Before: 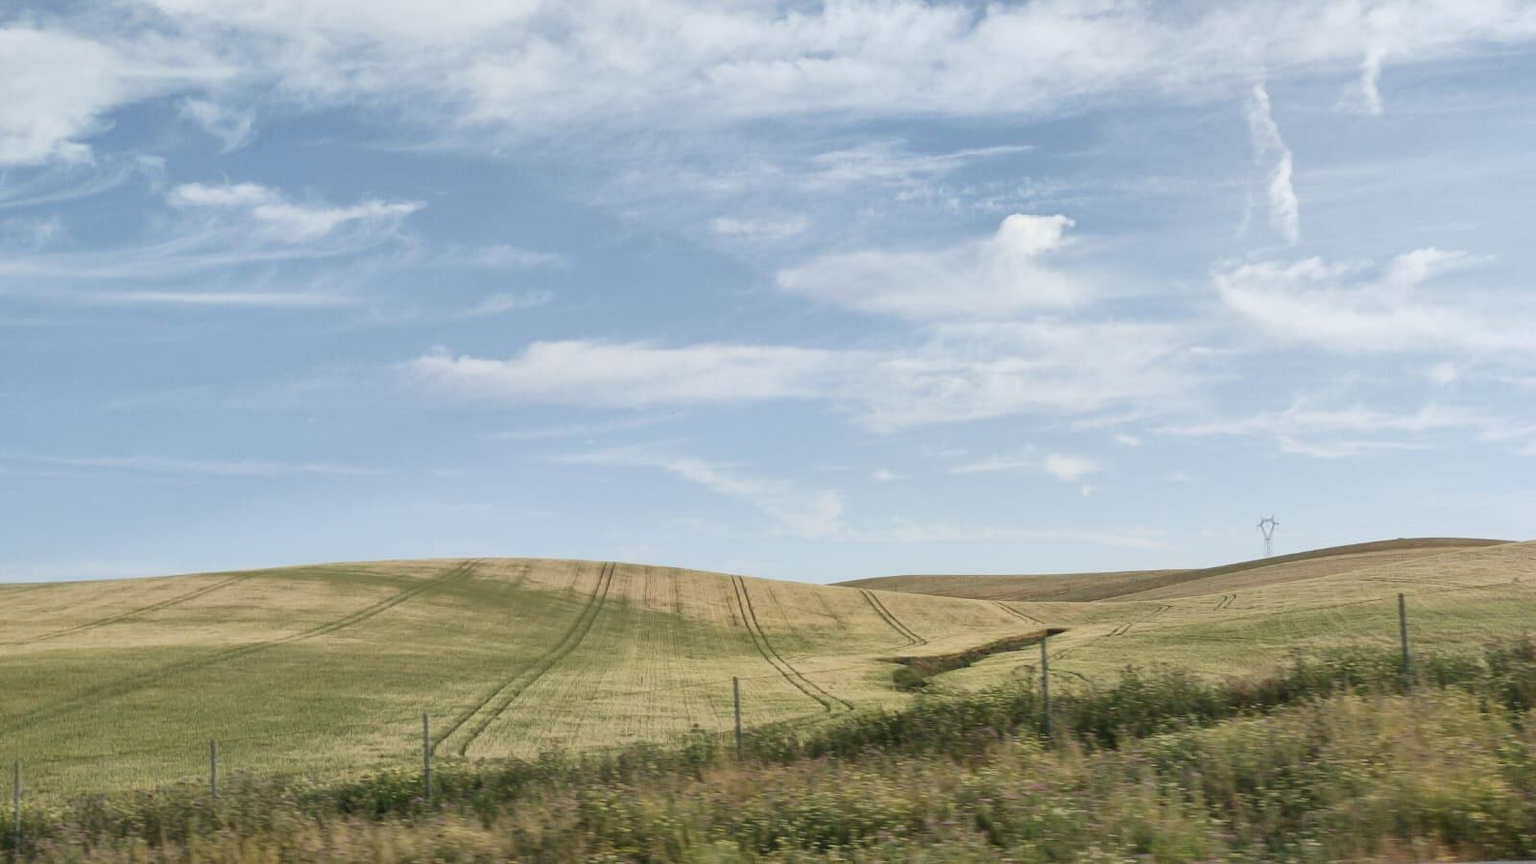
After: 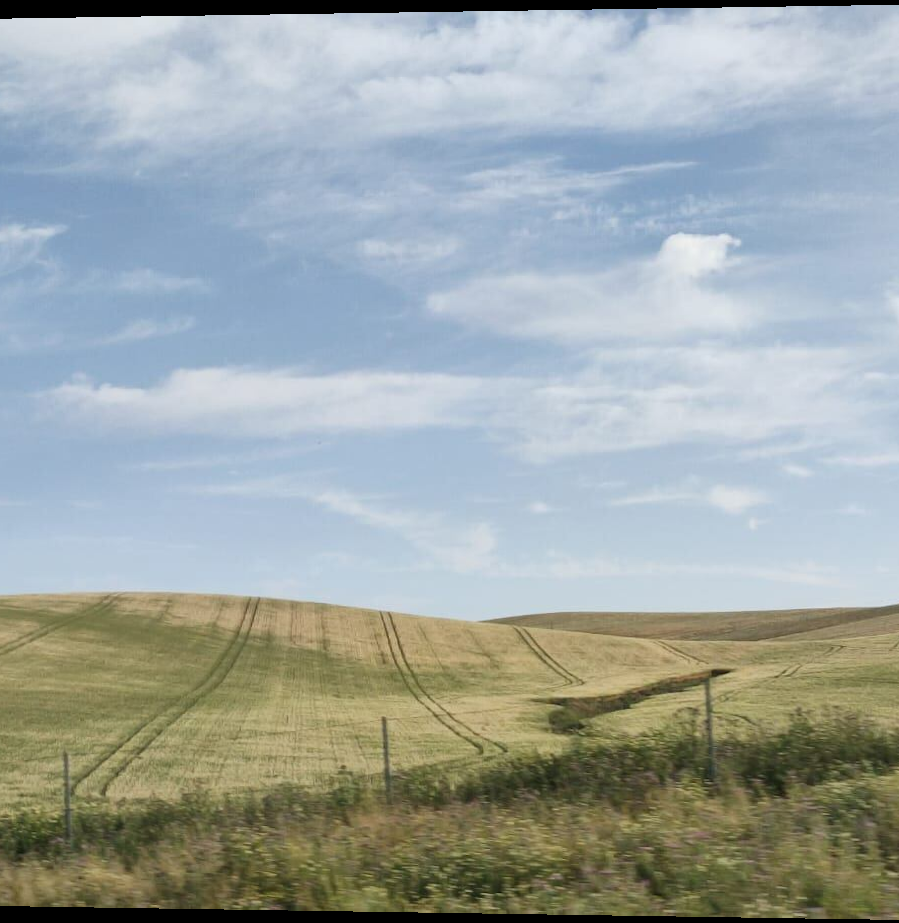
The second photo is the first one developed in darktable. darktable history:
crop and rotate: left 22.516%, right 21.234%
rotate and perspective: lens shift (horizontal) -0.055, automatic cropping off
